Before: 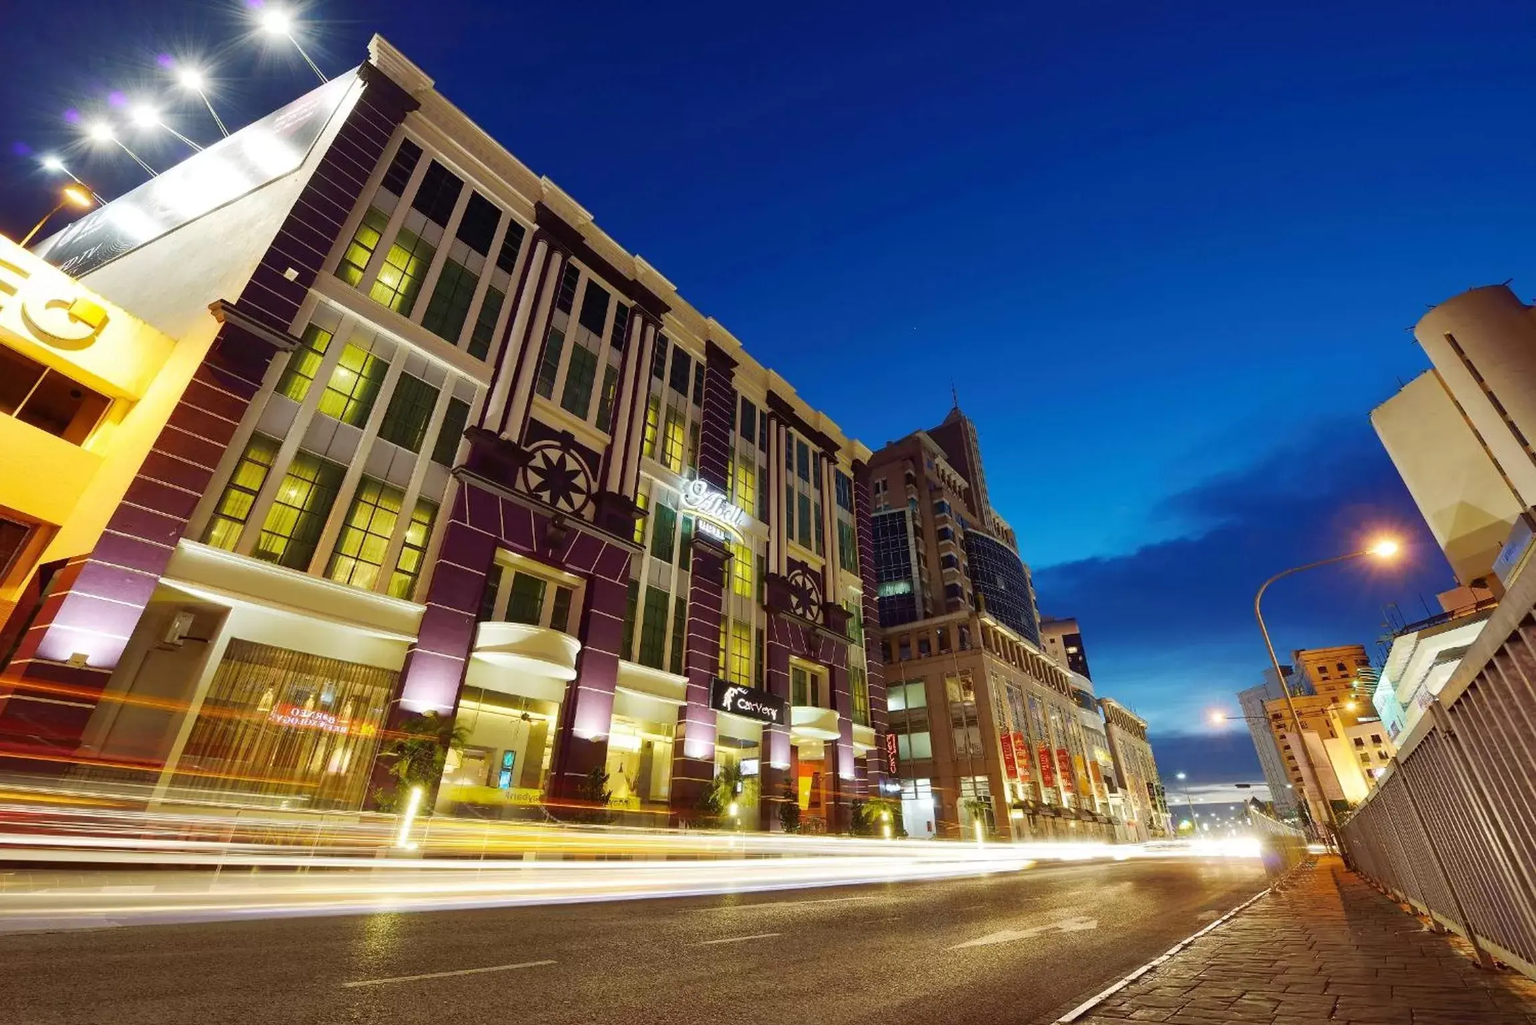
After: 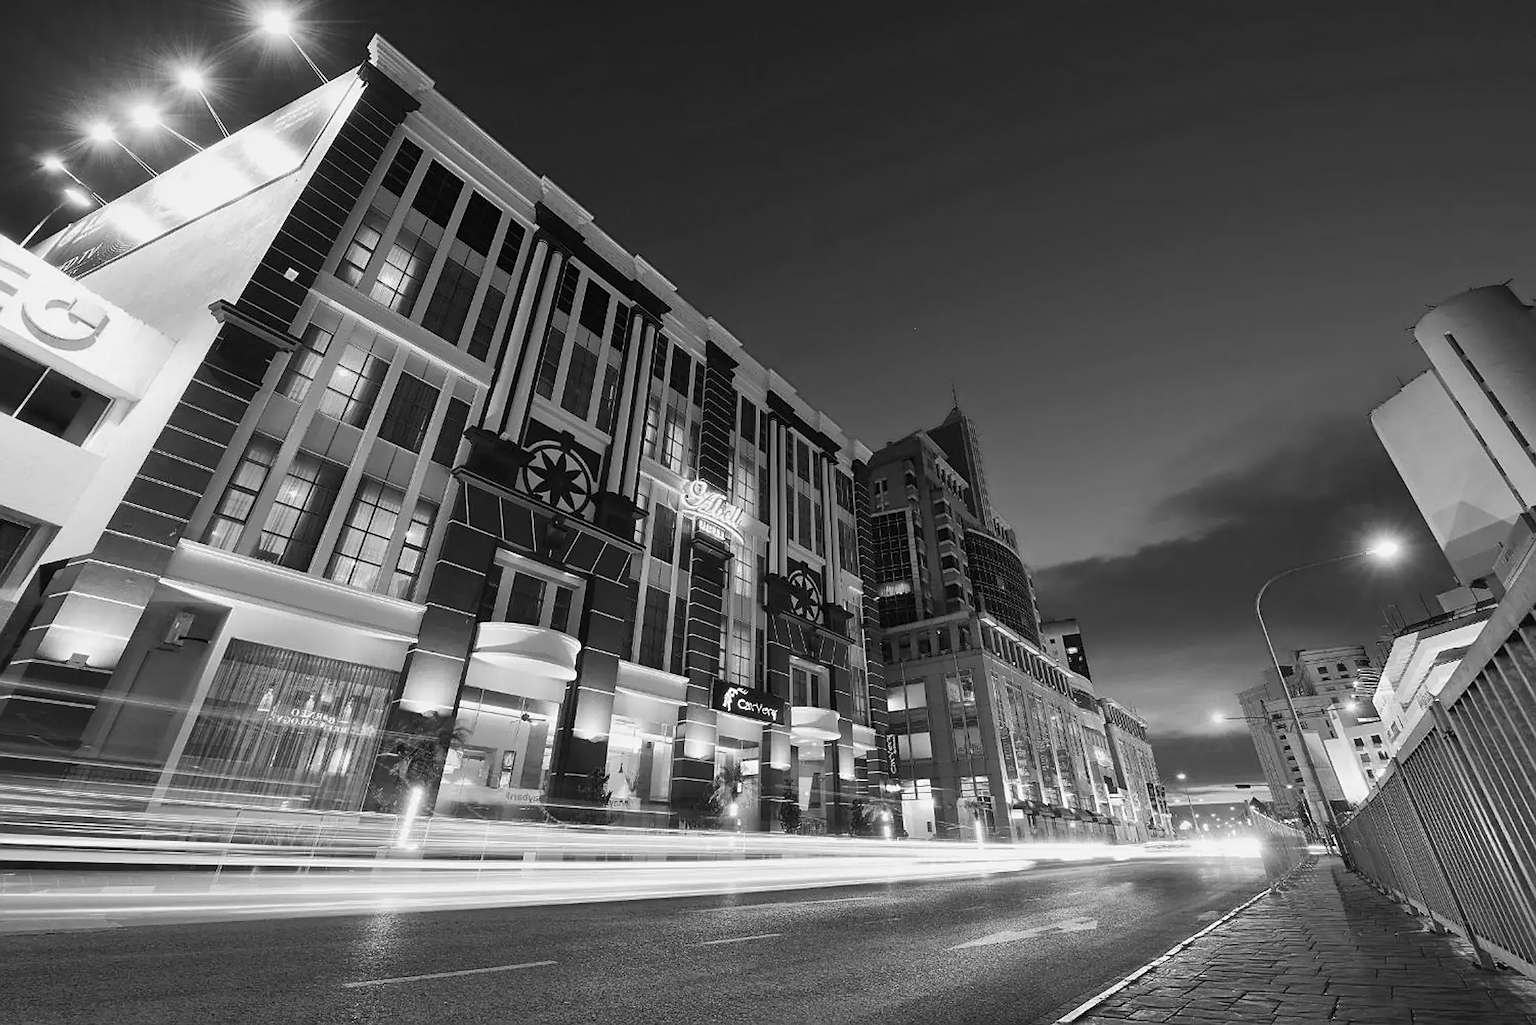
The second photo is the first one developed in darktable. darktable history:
sharpen: on, module defaults
monochrome: a 73.58, b 64.21
